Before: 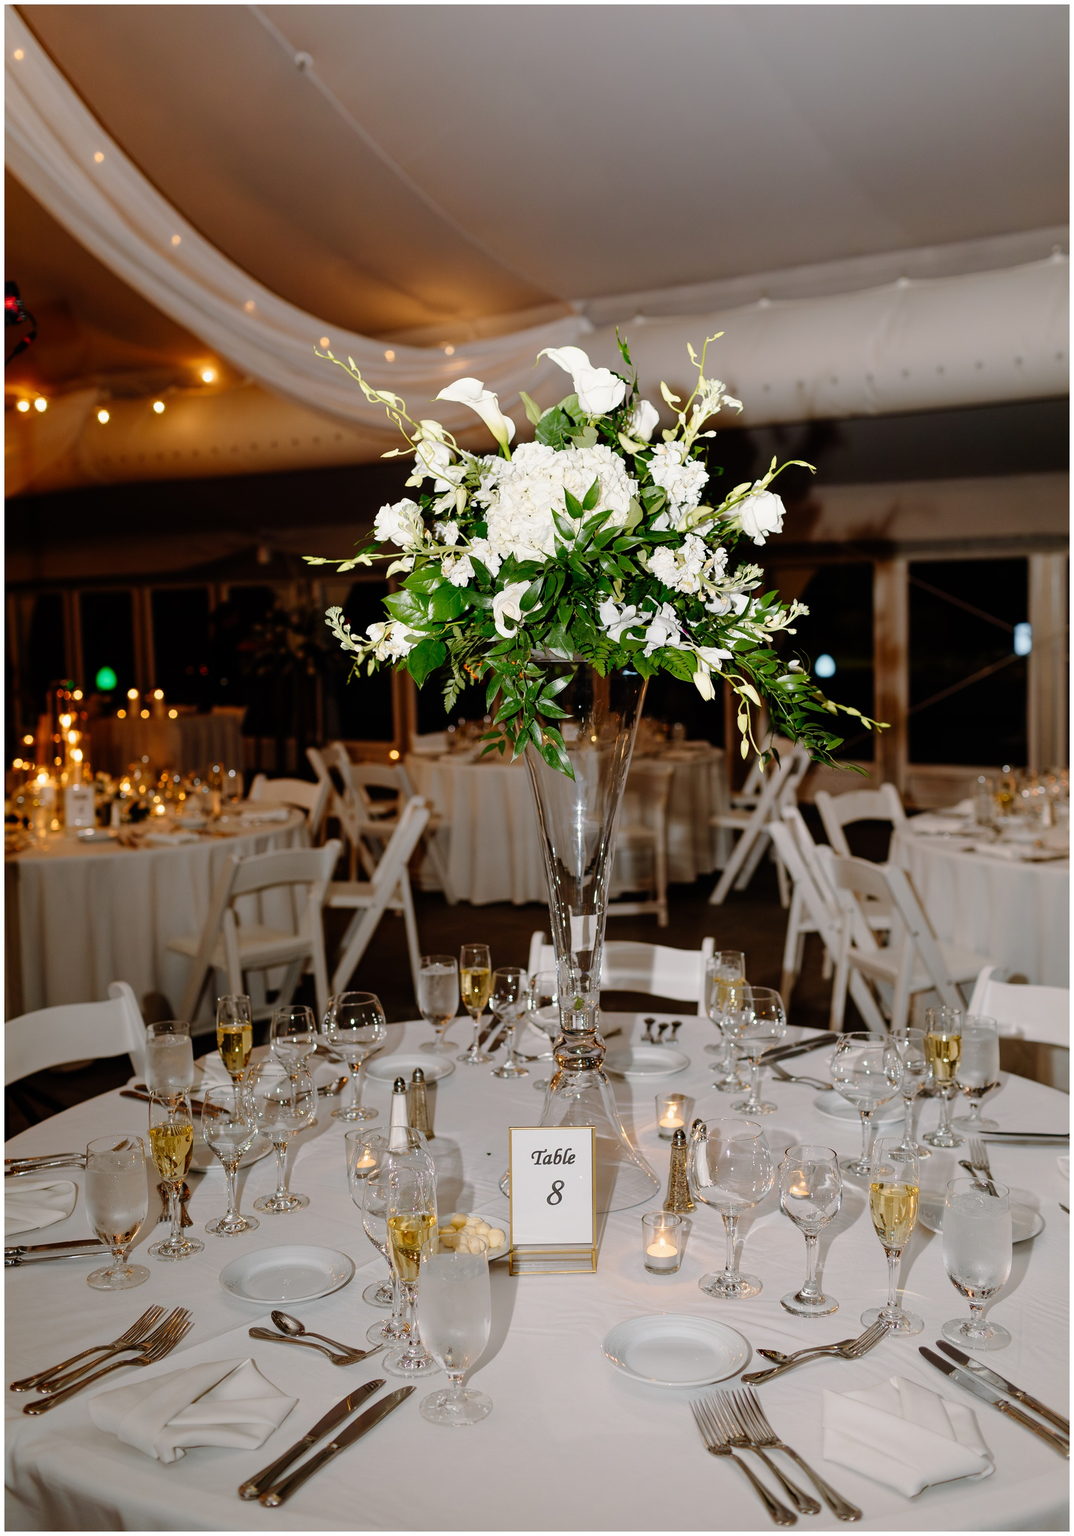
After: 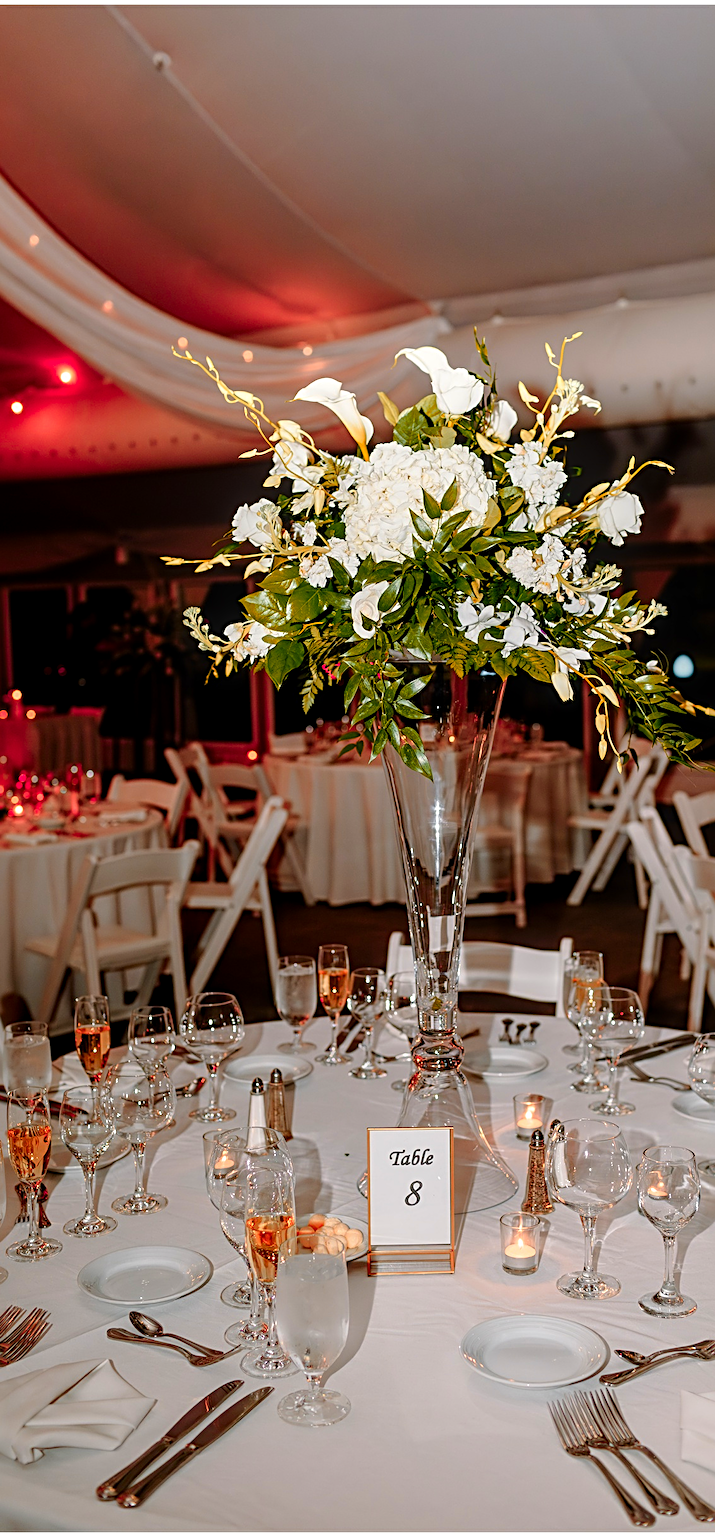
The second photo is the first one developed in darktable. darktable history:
crop and rotate: left 13.342%, right 19.991%
color zones: curves: ch1 [(0.24, 0.634) (0.75, 0.5)]; ch2 [(0.253, 0.437) (0.745, 0.491)], mix 102.12%
local contrast: on, module defaults
sharpen: radius 4
